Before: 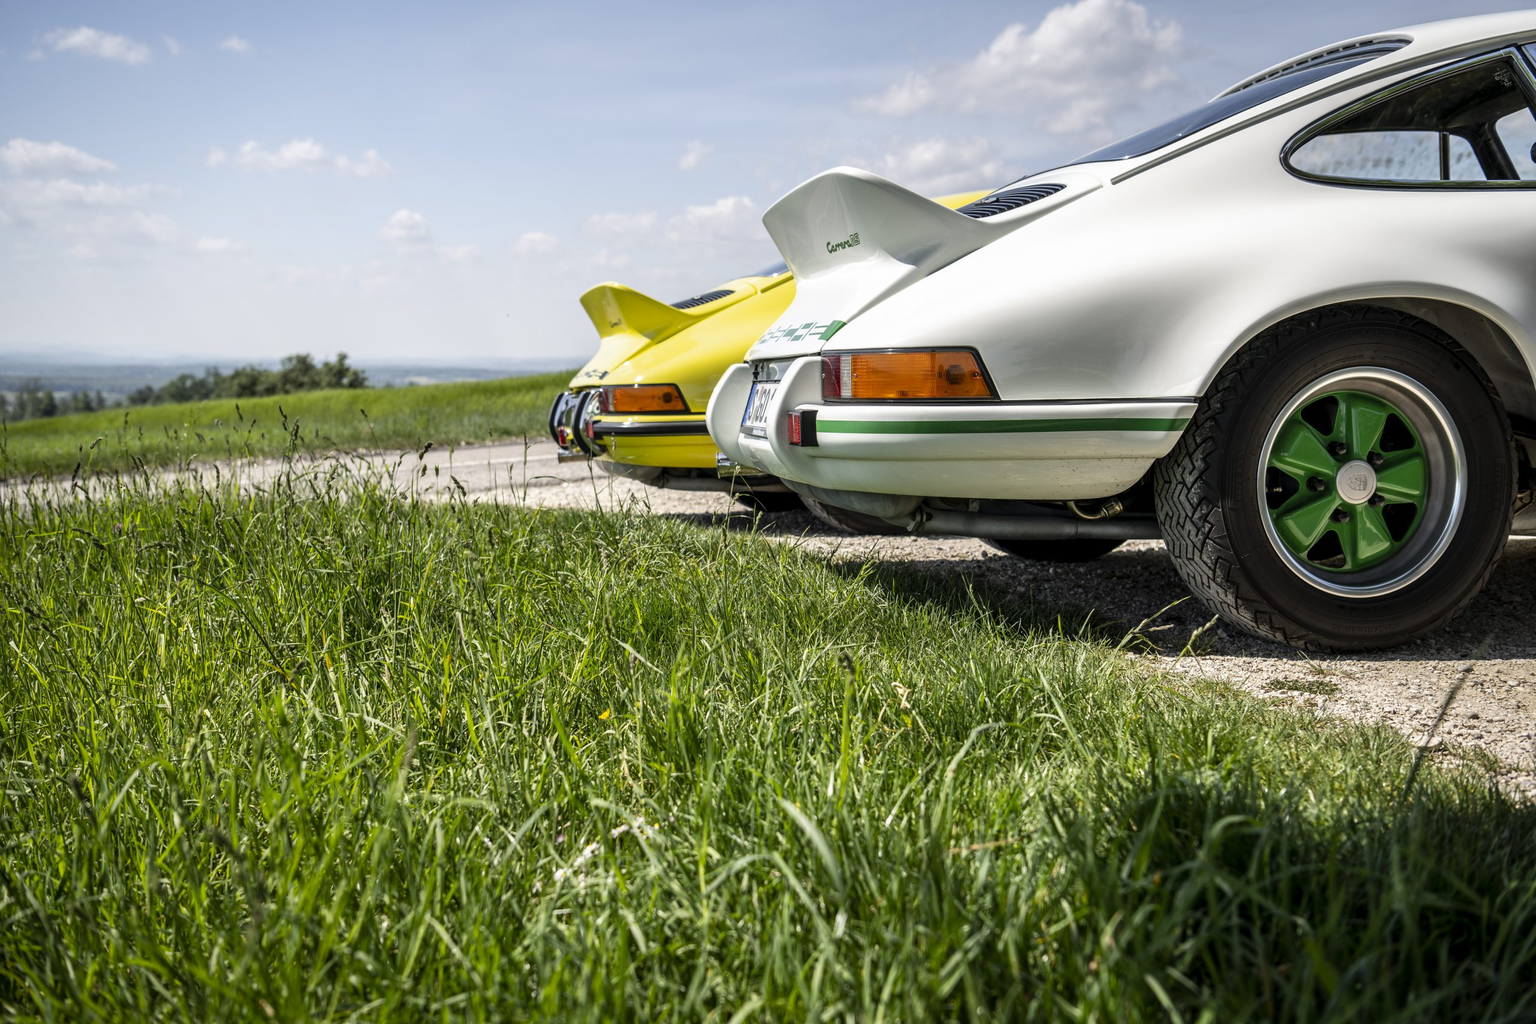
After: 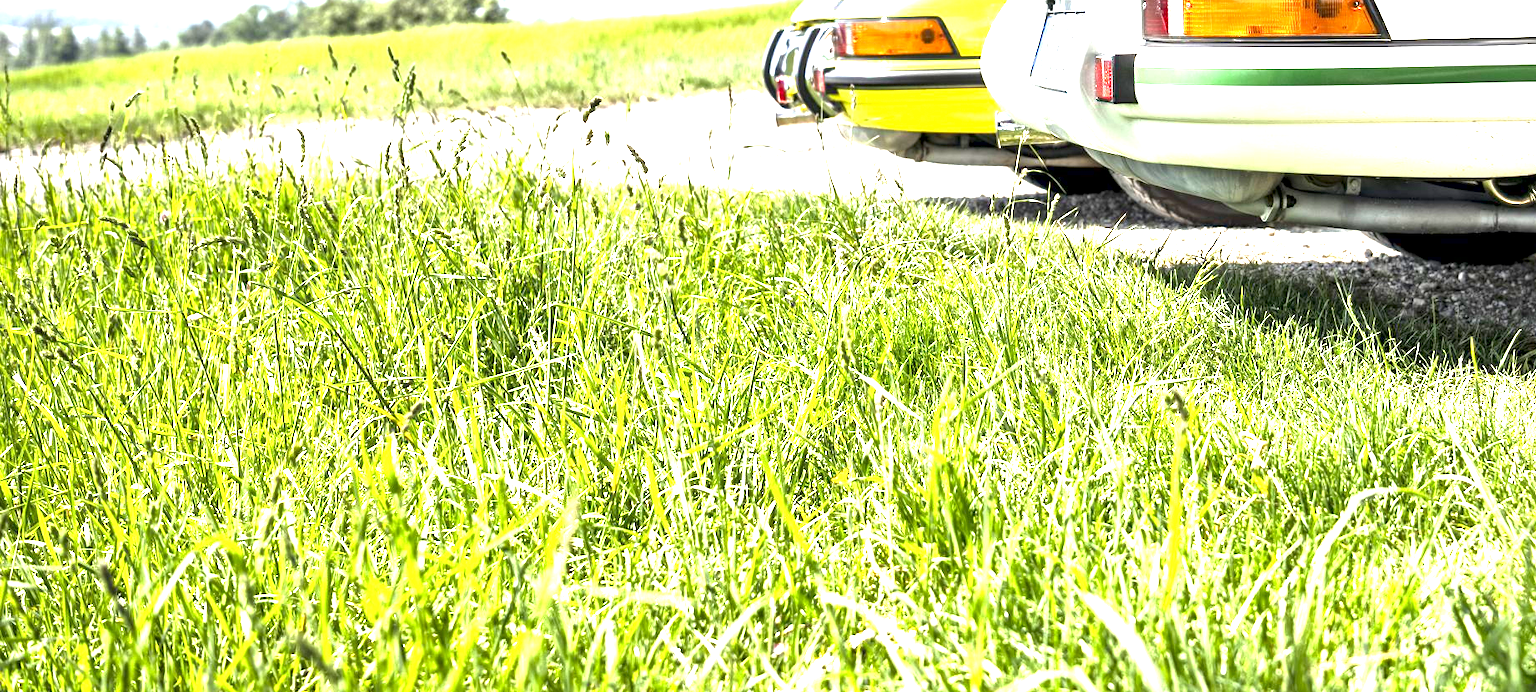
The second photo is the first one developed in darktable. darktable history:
exposure: black level correction 0.001, exposure 2.64 EV, compensate exposure bias true, compensate highlight preservation false
local contrast: mode bilateral grid, contrast 20, coarseness 50, detail 147%, midtone range 0.2
crop: top 36.326%, right 28.022%, bottom 14.959%
